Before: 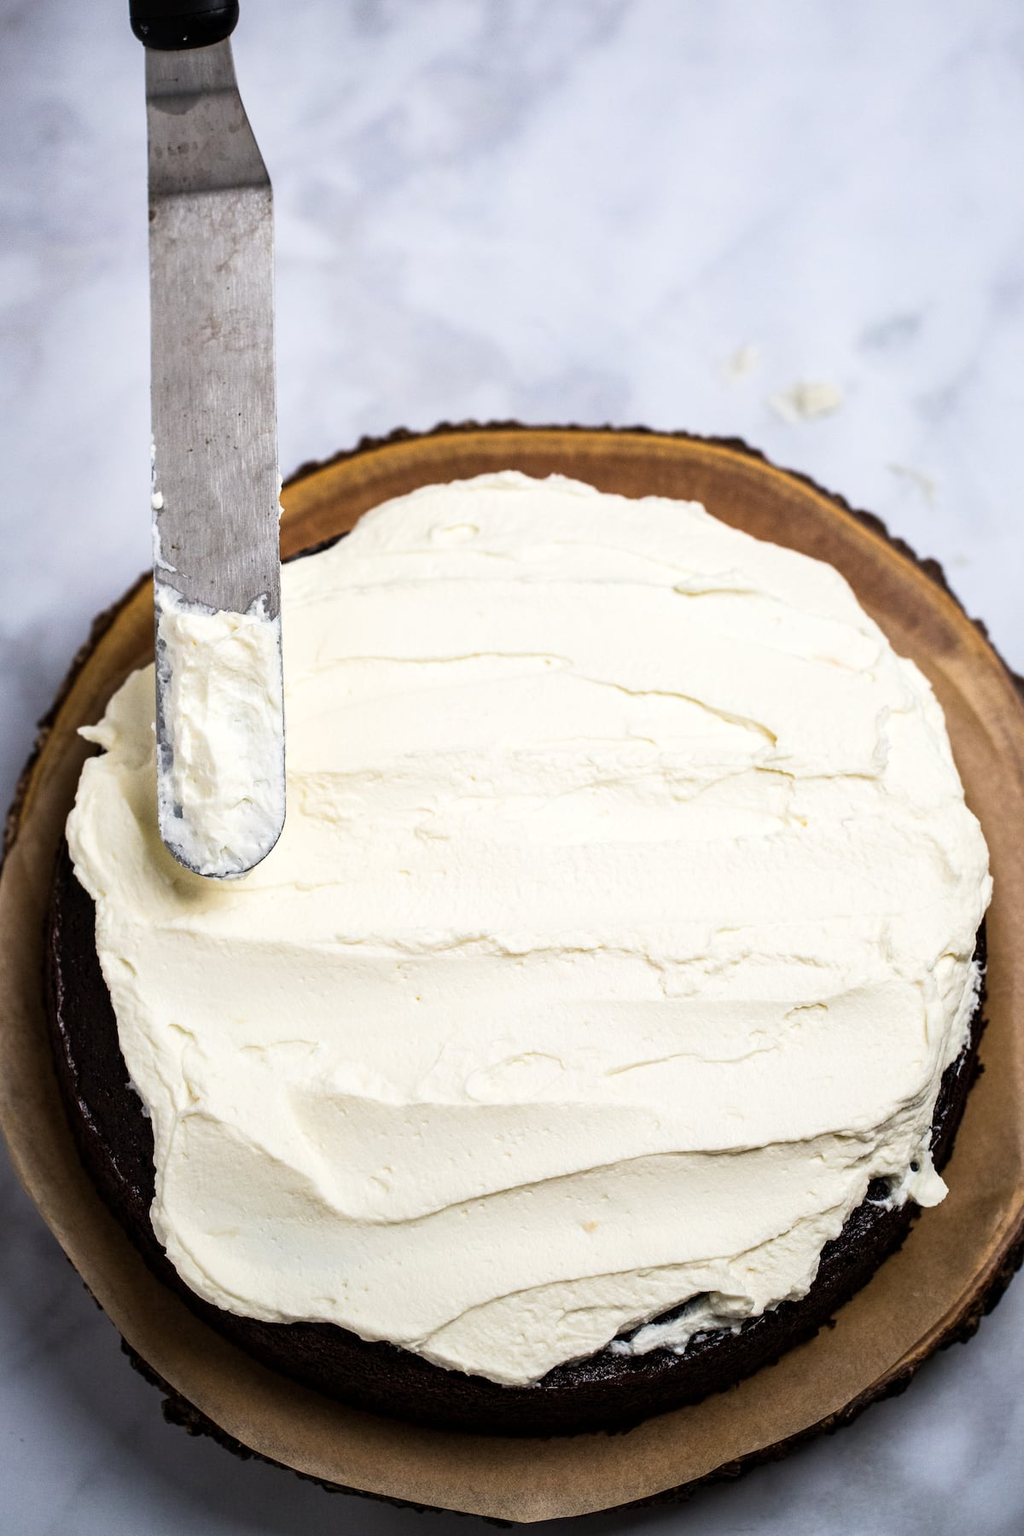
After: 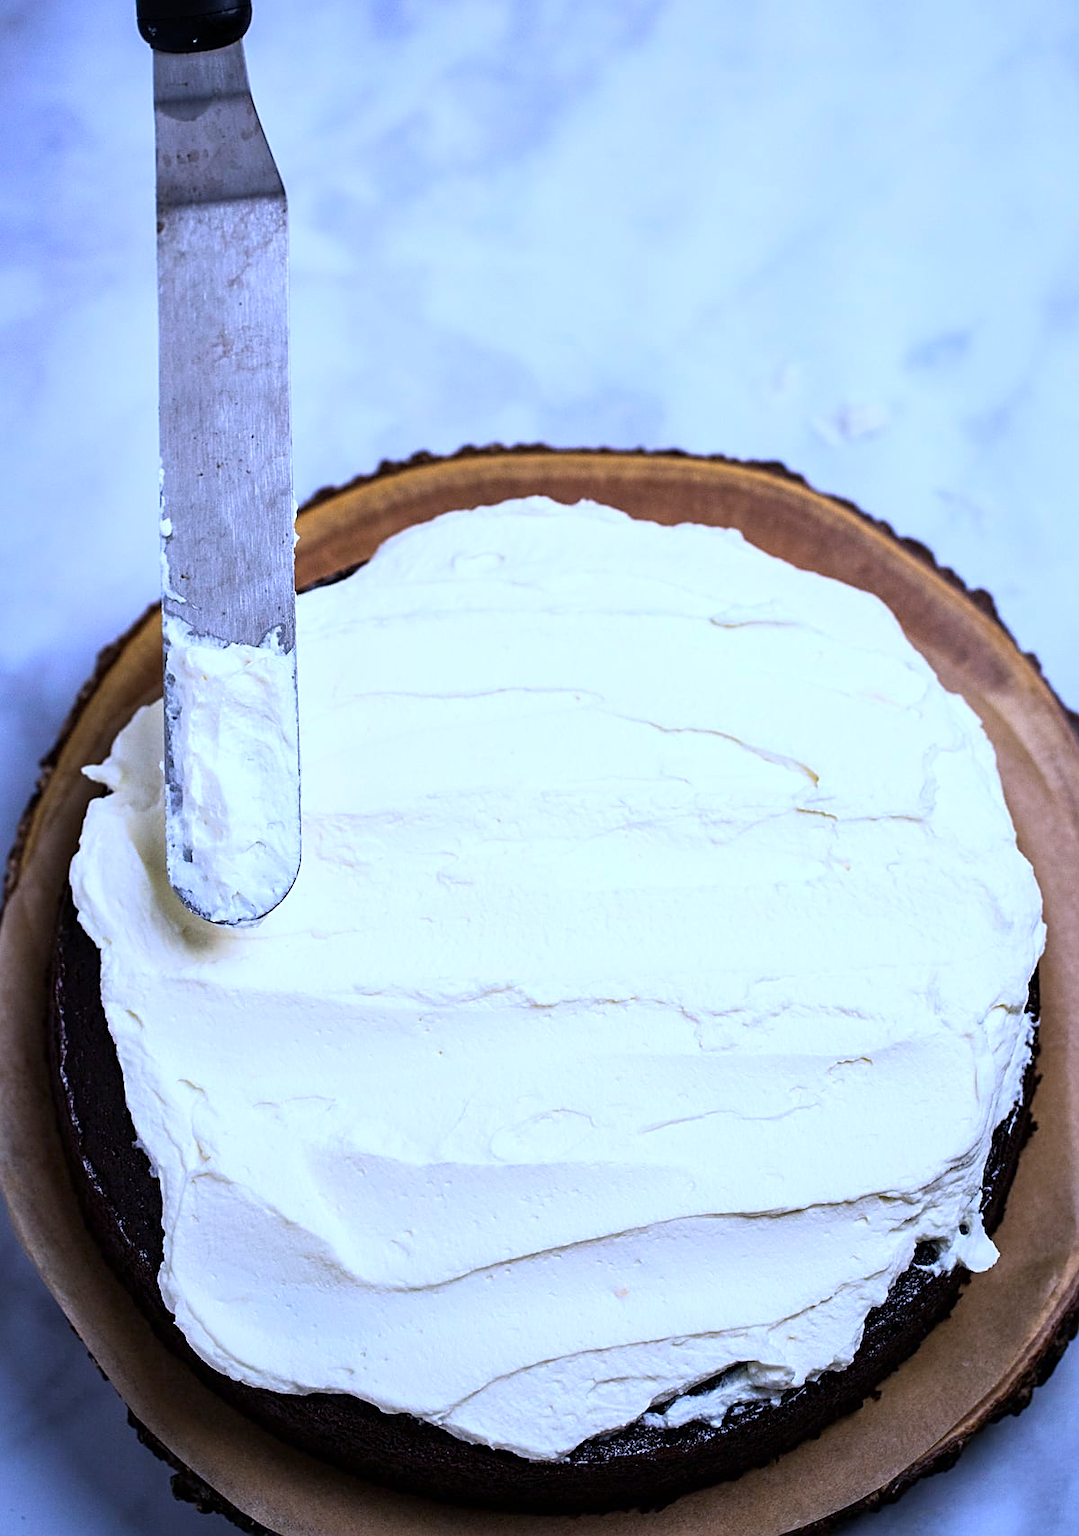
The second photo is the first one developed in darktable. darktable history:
sharpen: on, module defaults
color correction: highlights a* 3.22, highlights b* 1.93, saturation 1.19
crop and rotate: top 0%, bottom 5.097%
color calibration: illuminant as shot in camera, adaptation linear Bradford (ICC v4), x 0.406, y 0.405, temperature 3570.35 K, saturation algorithm version 1 (2020)
